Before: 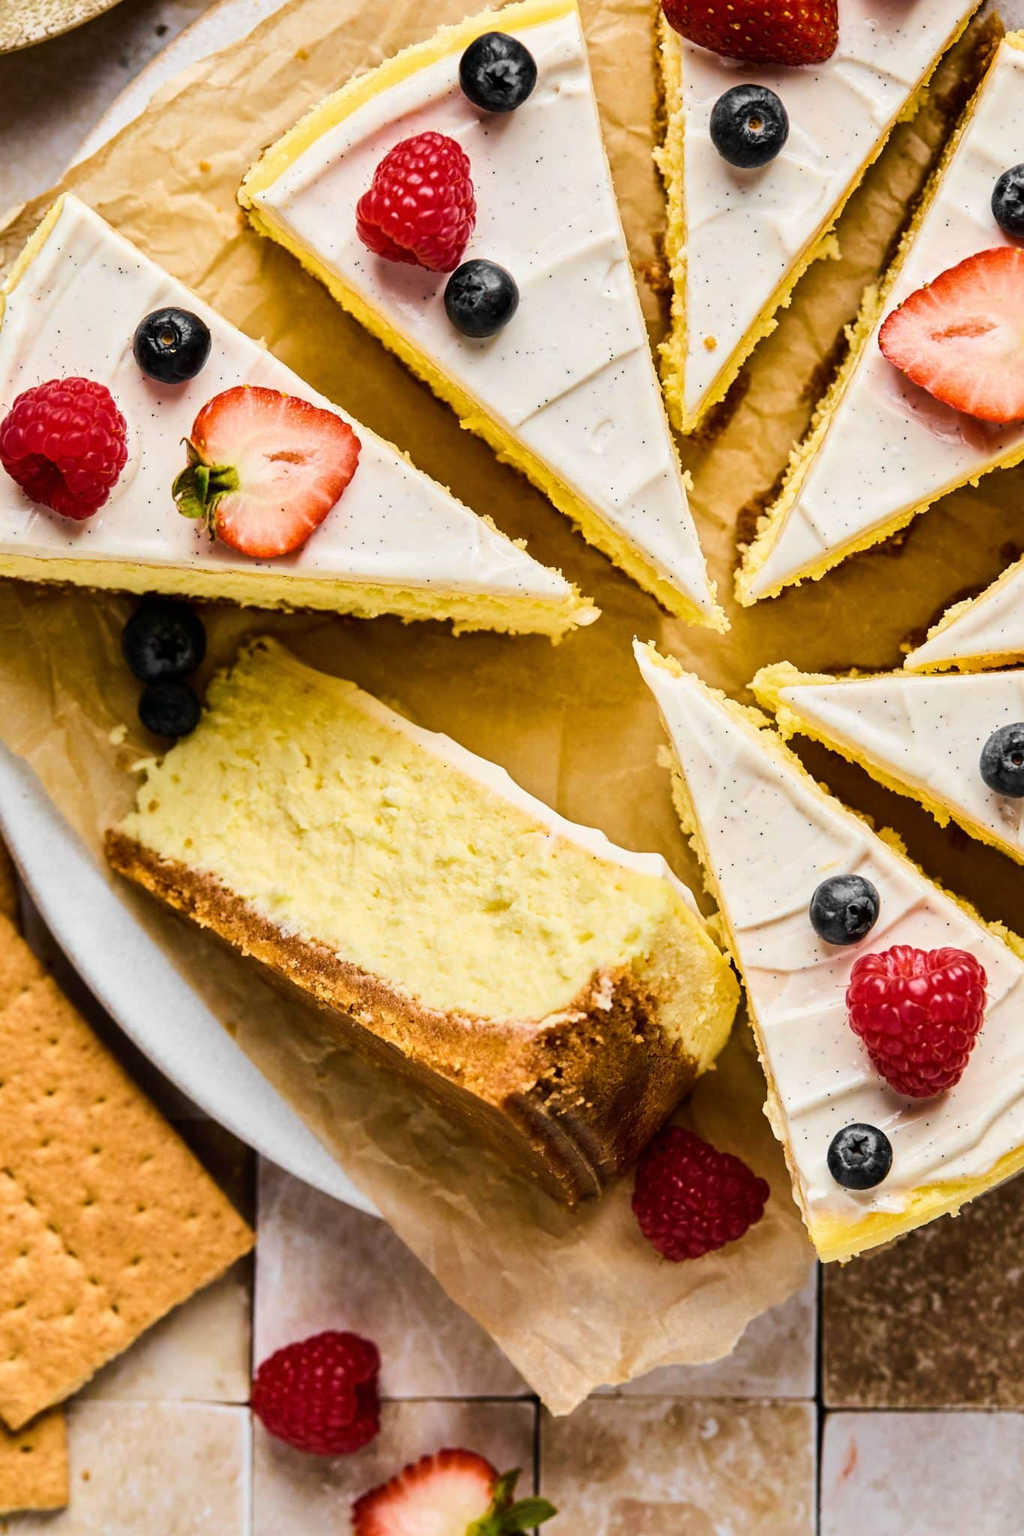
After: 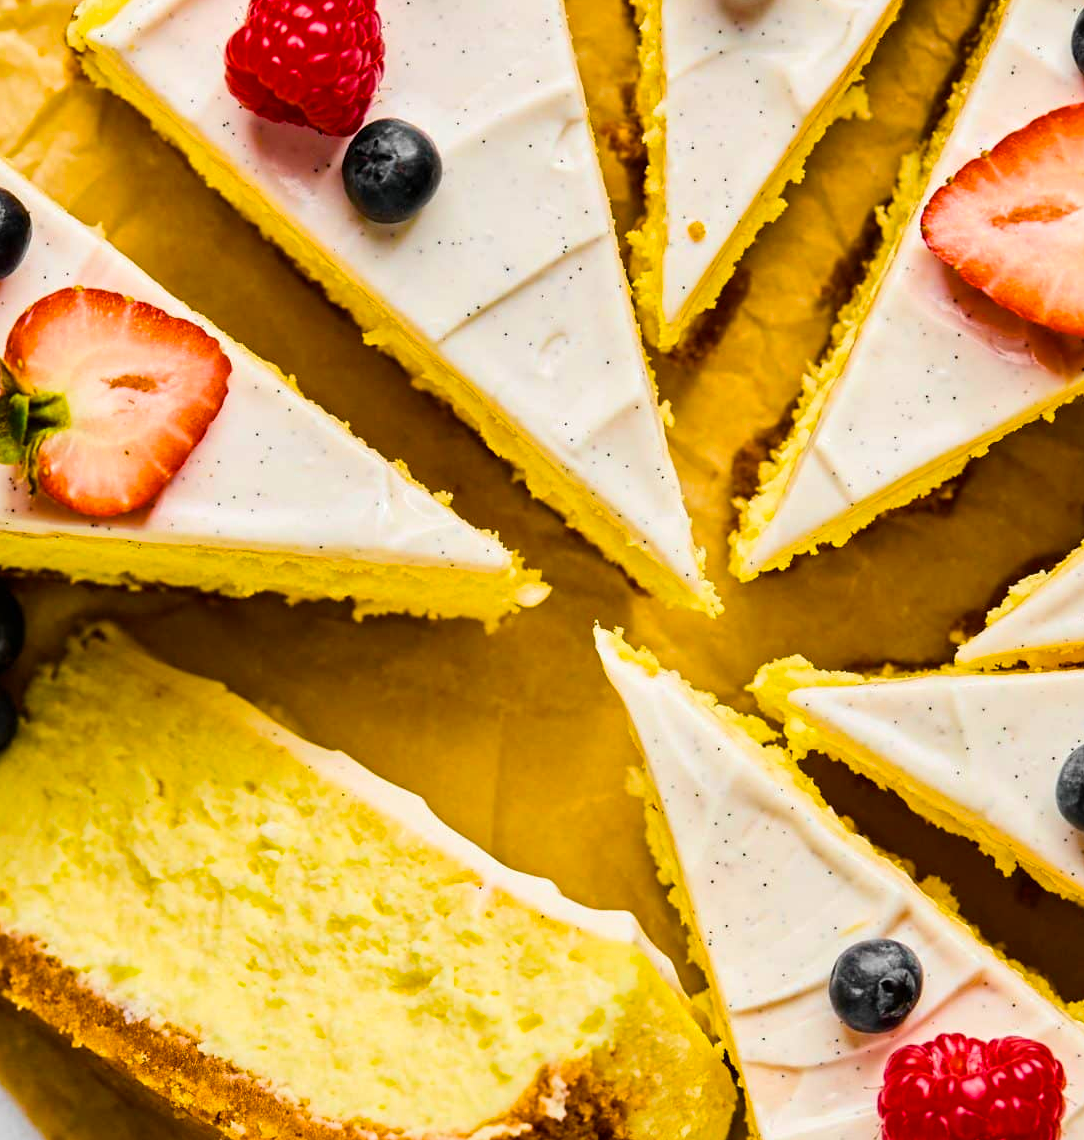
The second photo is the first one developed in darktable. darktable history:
color balance rgb: linear chroma grading › global chroma 15%, perceptual saturation grading › global saturation 30%
crop: left 18.38%, top 11.092%, right 2.134%, bottom 33.217%
